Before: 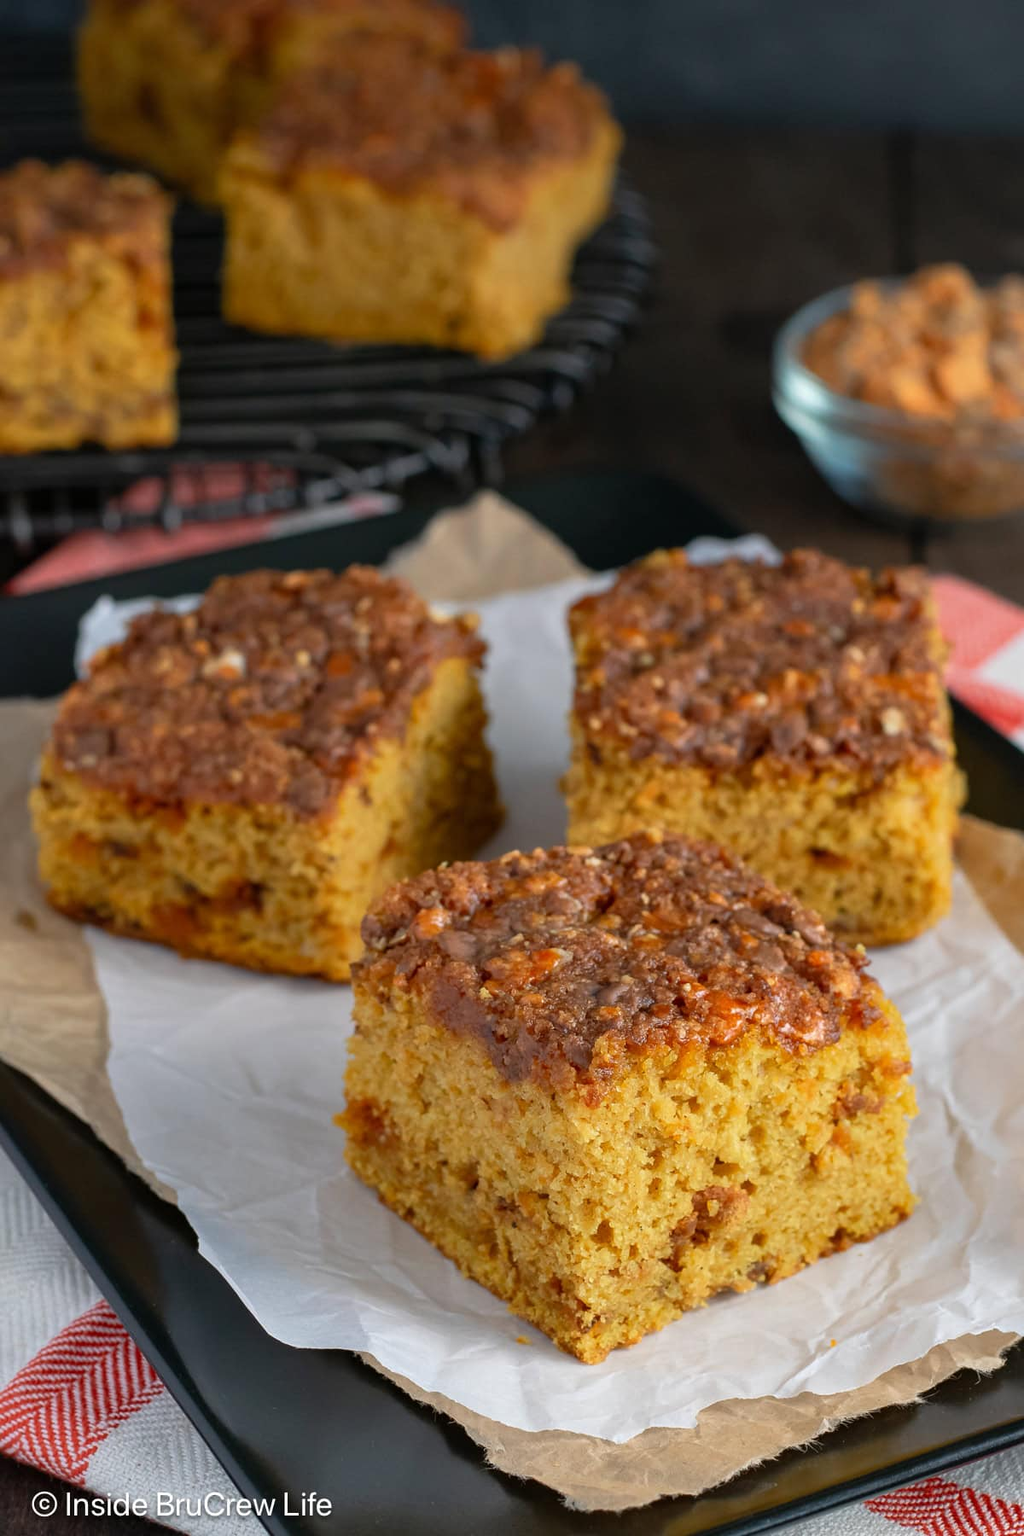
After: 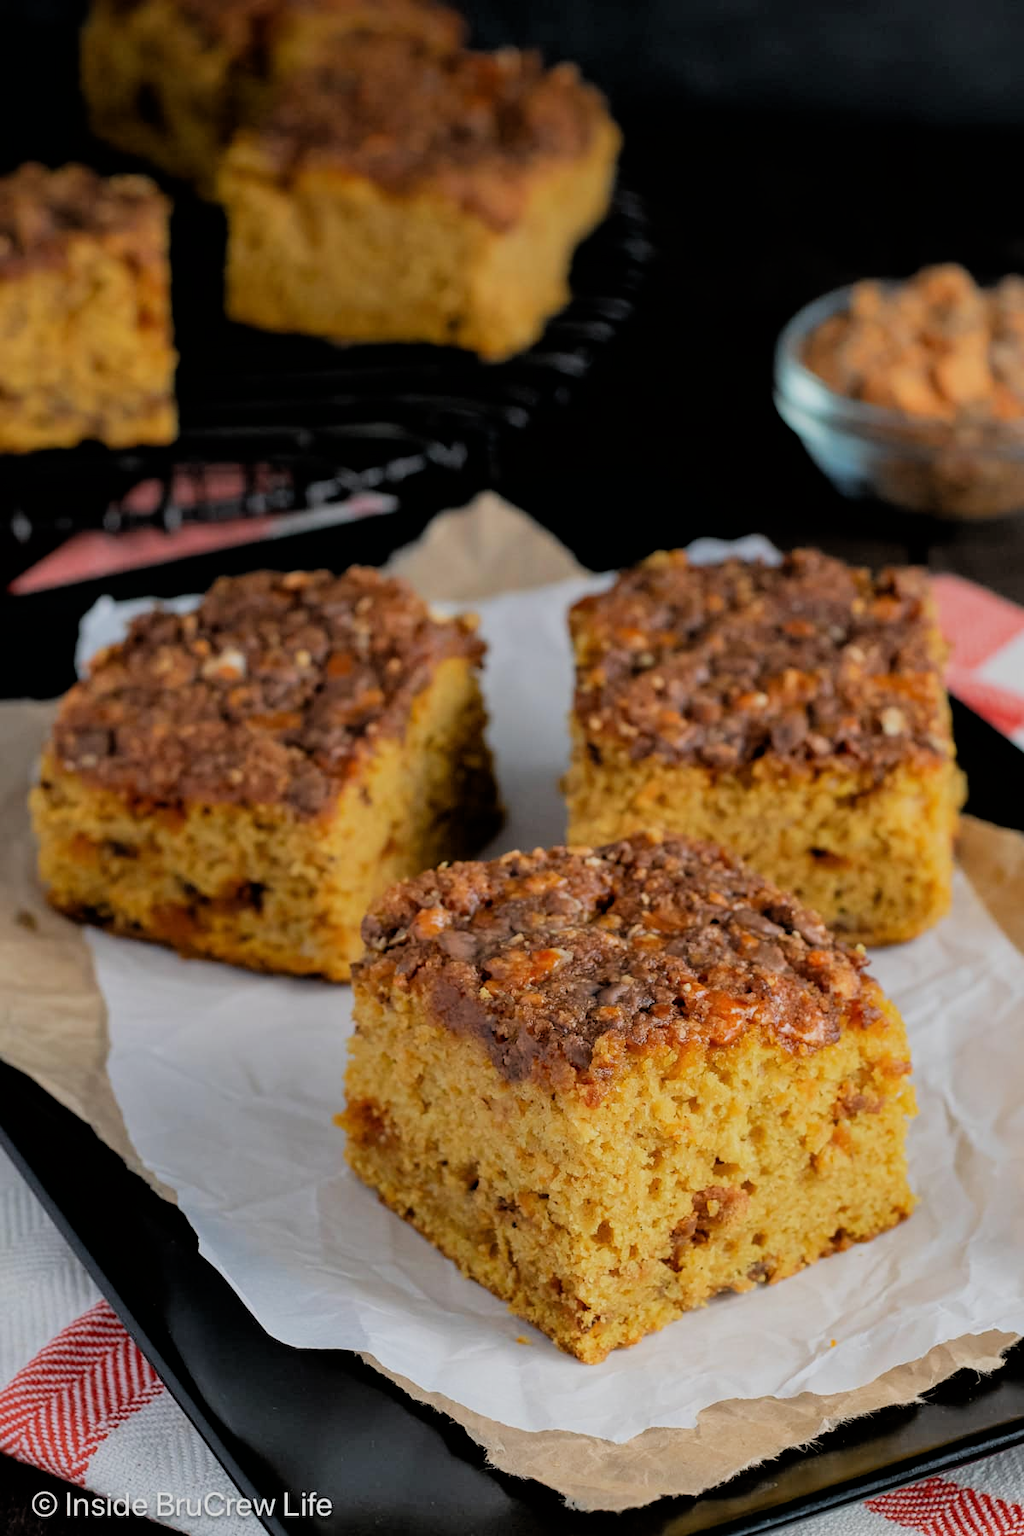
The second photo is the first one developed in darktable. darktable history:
filmic rgb: black relative exposure -4.39 EV, white relative exposure 5.03 EV, threshold 3.03 EV, hardness 2.22, latitude 40.36%, contrast 1.148, highlights saturation mix 11.49%, shadows ↔ highlights balance 0.876%, enable highlight reconstruction true
